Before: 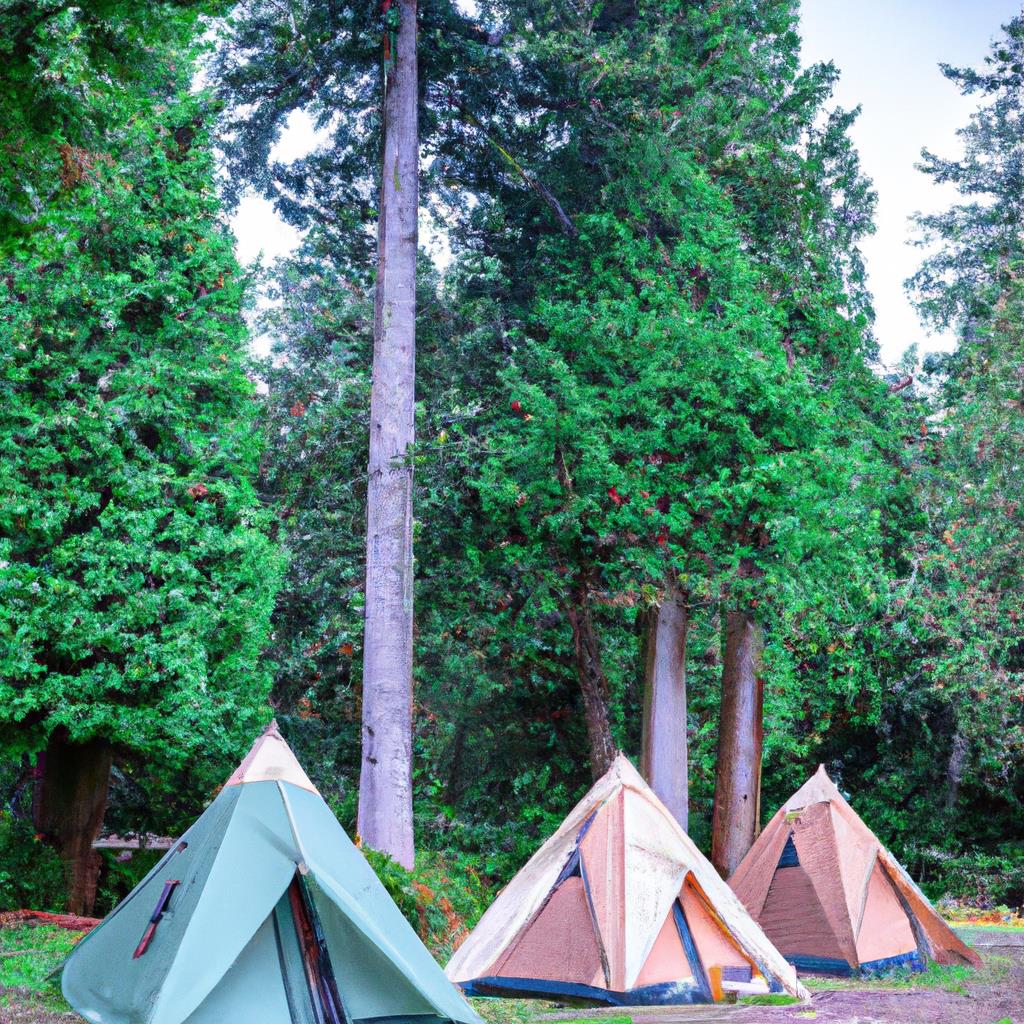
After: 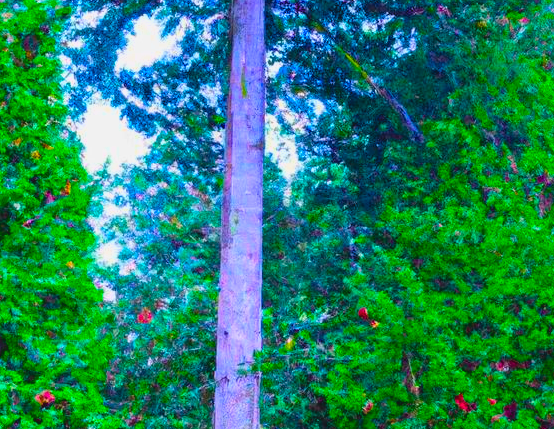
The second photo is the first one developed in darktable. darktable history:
crop: left 15.004%, top 9.172%, right 30.802%, bottom 48.901%
contrast brightness saturation: contrast -0.096, brightness 0.047, saturation 0.084
color balance rgb: linear chroma grading › global chroma 20.163%, perceptual saturation grading › global saturation 65.665%, perceptual saturation grading › highlights 49.372%, perceptual saturation grading › shadows 29.412%, global vibrance 20%
